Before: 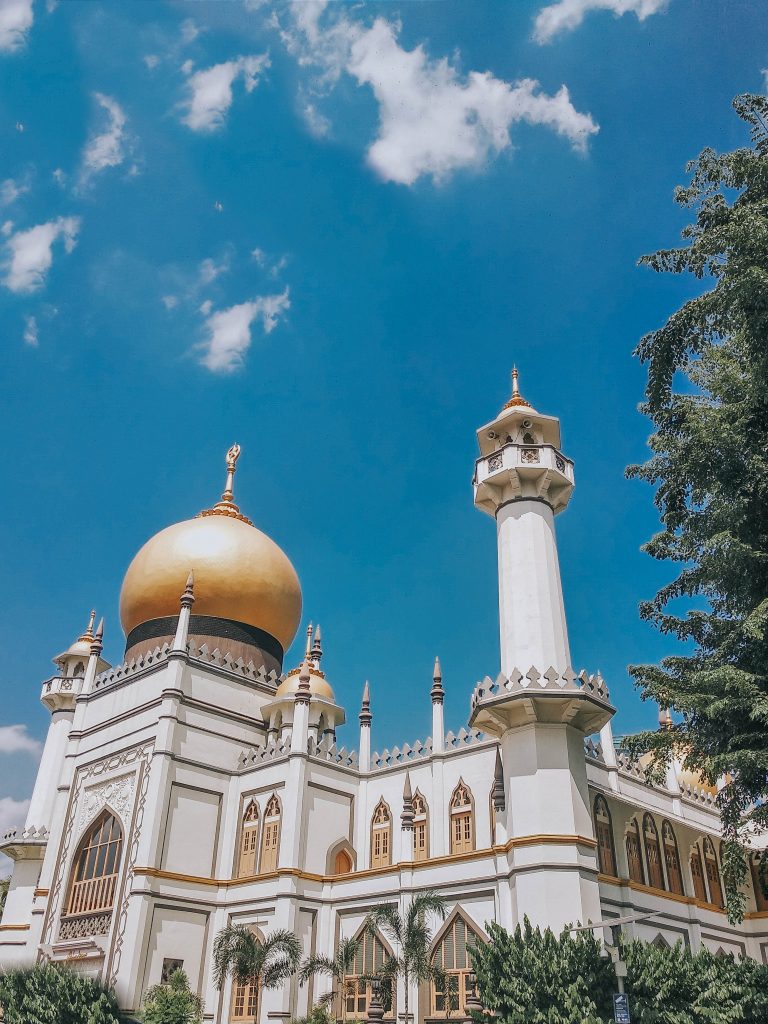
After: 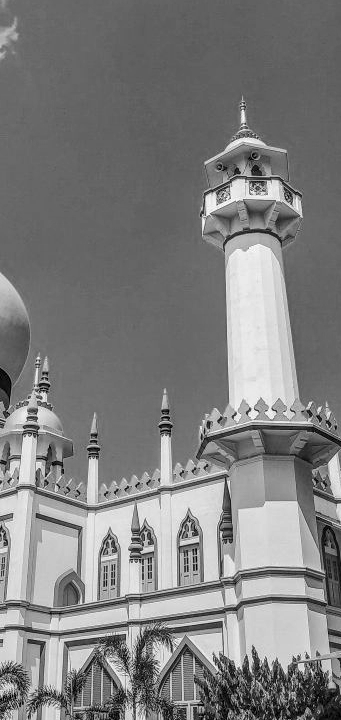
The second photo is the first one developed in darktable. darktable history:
local contrast: detail 150%
crop: left 35.432%, top 26.233%, right 20.145%, bottom 3.432%
monochrome: a -35.87, b 49.73, size 1.7
